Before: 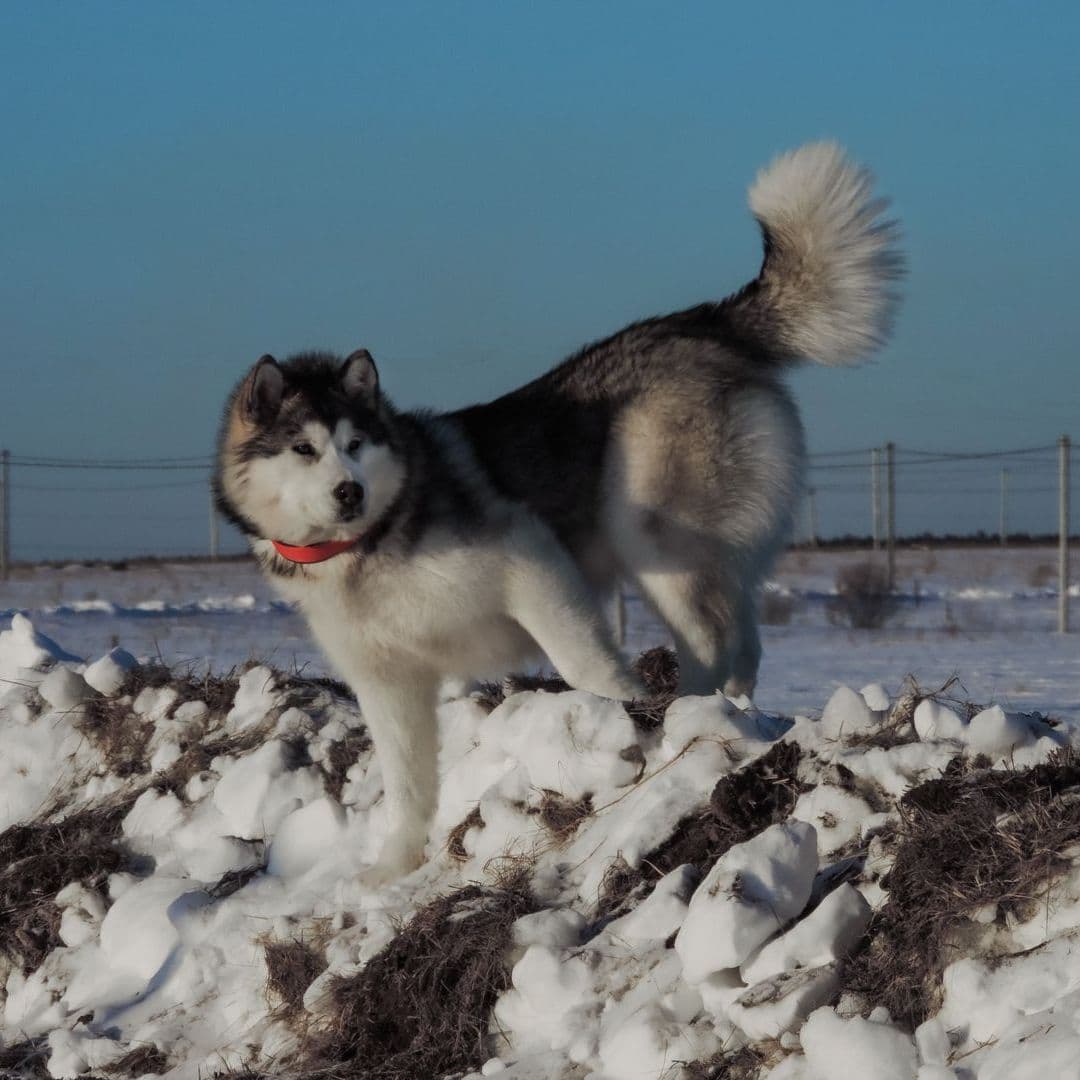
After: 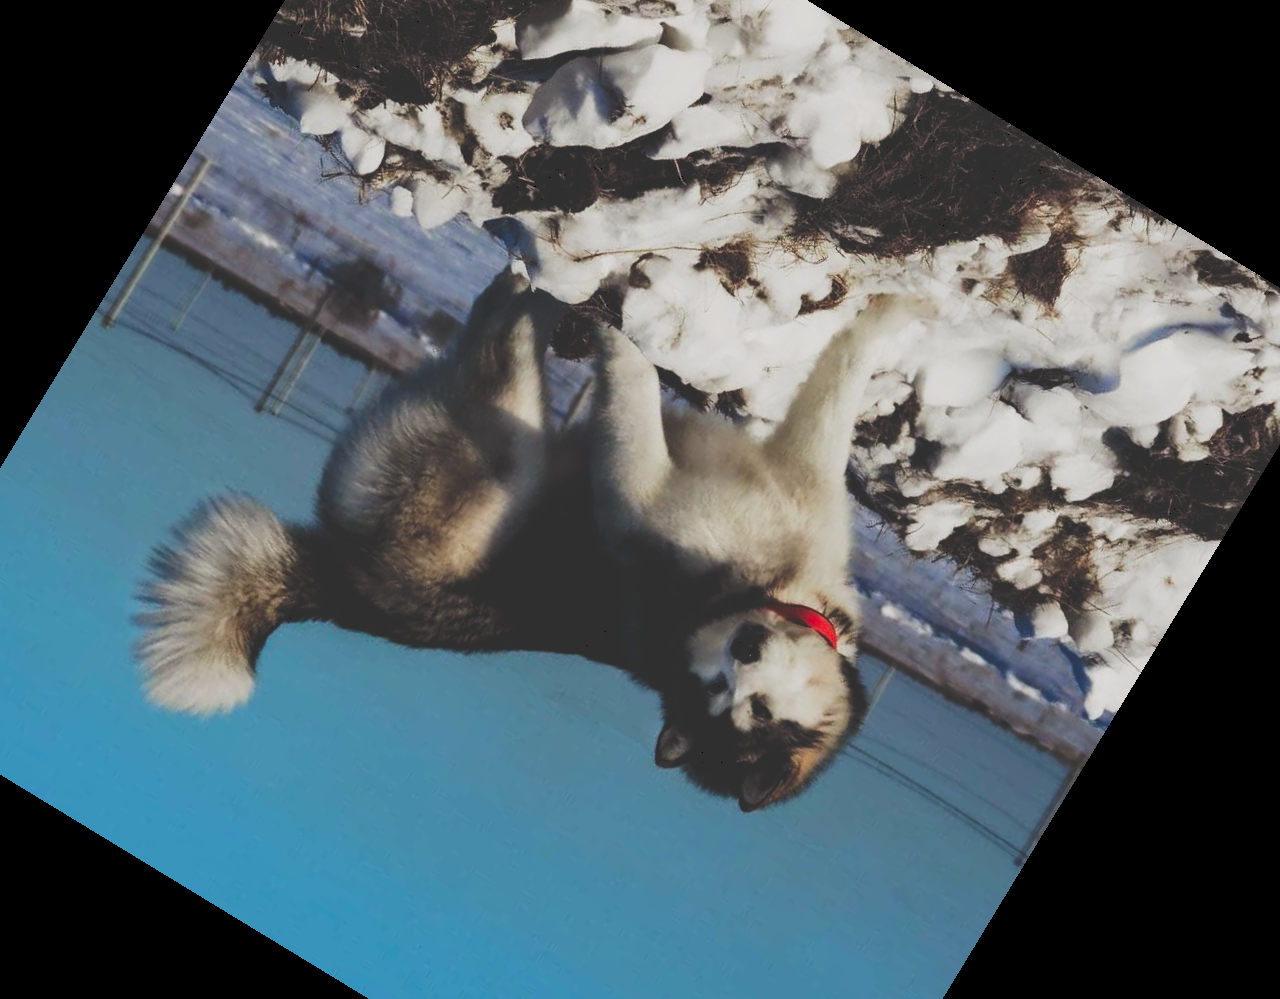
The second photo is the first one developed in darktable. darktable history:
tone curve: curves: ch0 [(0, 0) (0.003, 0.19) (0.011, 0.192) (0.025, 0.192) (0.044, 0.194) (0.069, 0.196) (0.1, 0.197) (0.136, 0.198) (0.177, 0.216) (0.224, 0.236) (0.277, 0.269) (0.335, 0.331) (0.399, 0.418) (0.468, 0.515) (0.543, 0.621) (0.623, 0.725) (0.709, 0.804) (0.801, 0.859) (0.898, 0.913) (1, 1)], preserve colors none
crop and rotate: angle 148.68°, left 9.111%, top 15.603%, right 4.588%, bottom 17.041%
